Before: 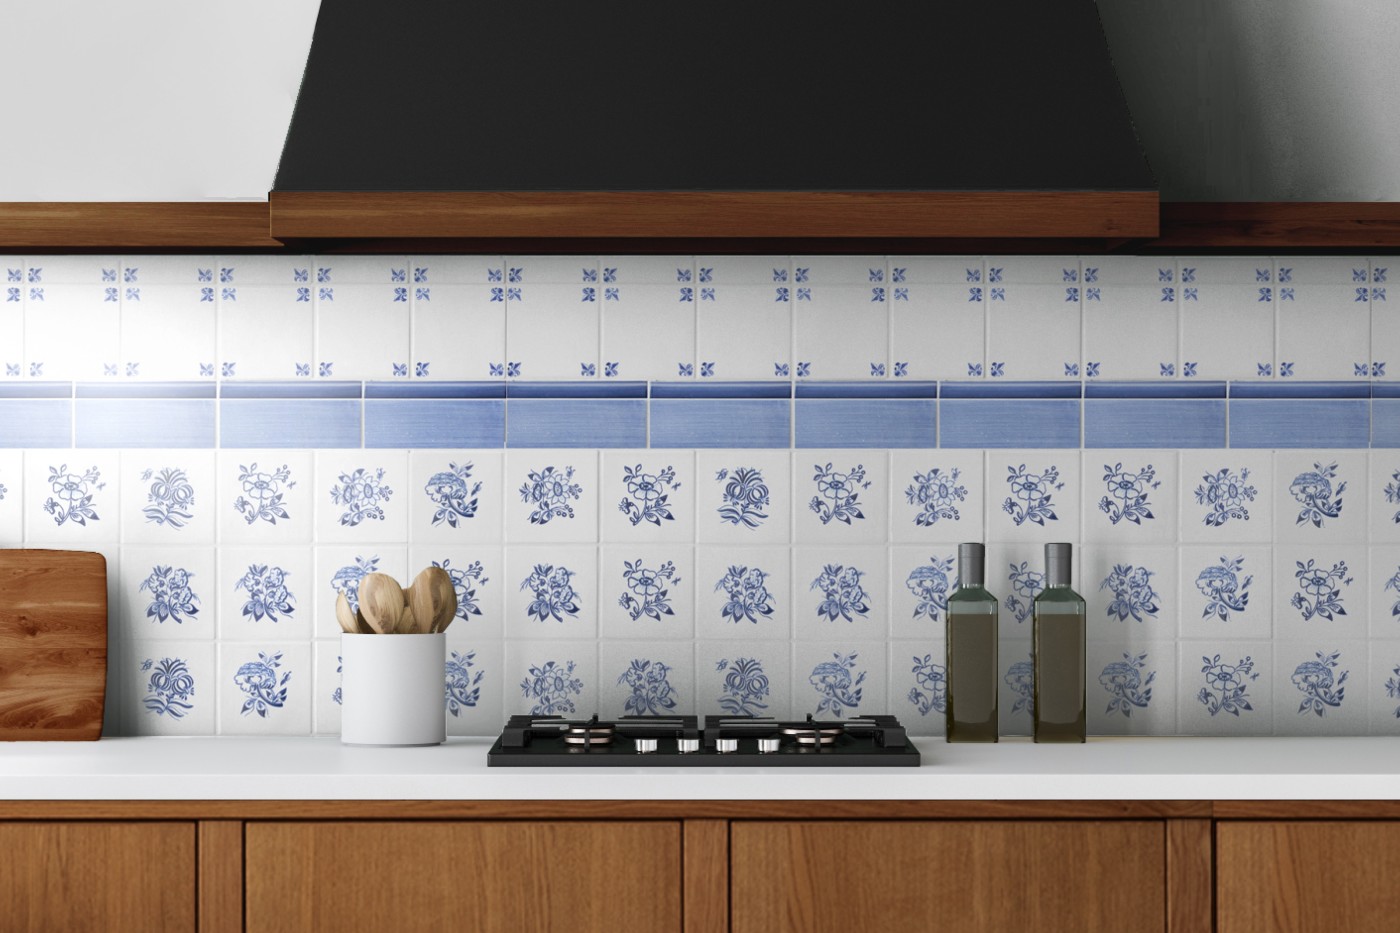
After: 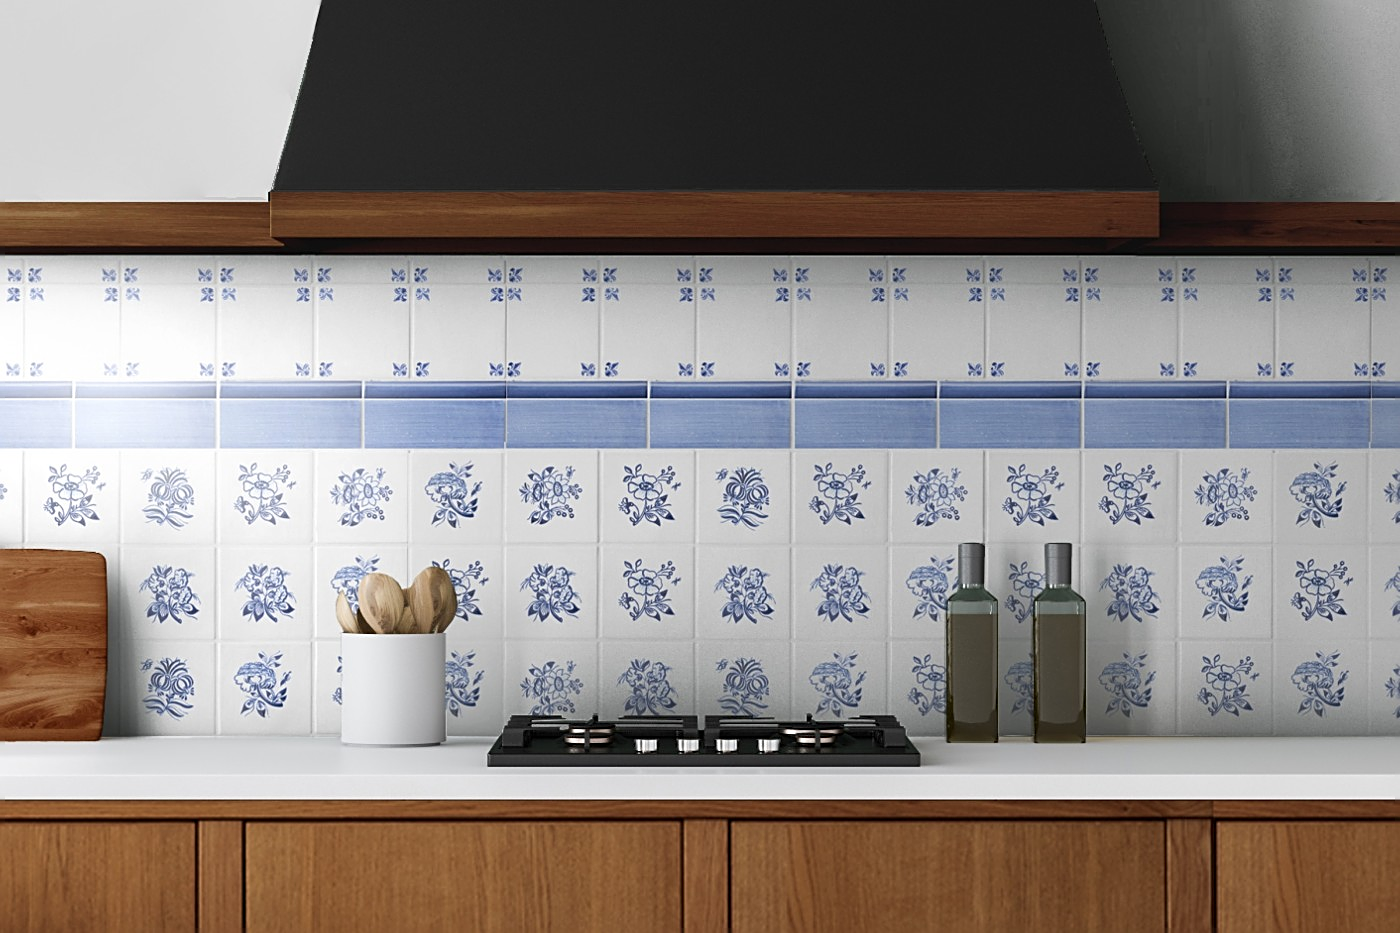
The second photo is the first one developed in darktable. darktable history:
contrast equalizer: y [[0.5 ×6], [0.5 ×6], [0.5, 0.5, 0.501, 0.545, 0.707, 0.863], [0 ×6], [0 ×6]]
sharpen: on, module defaults
